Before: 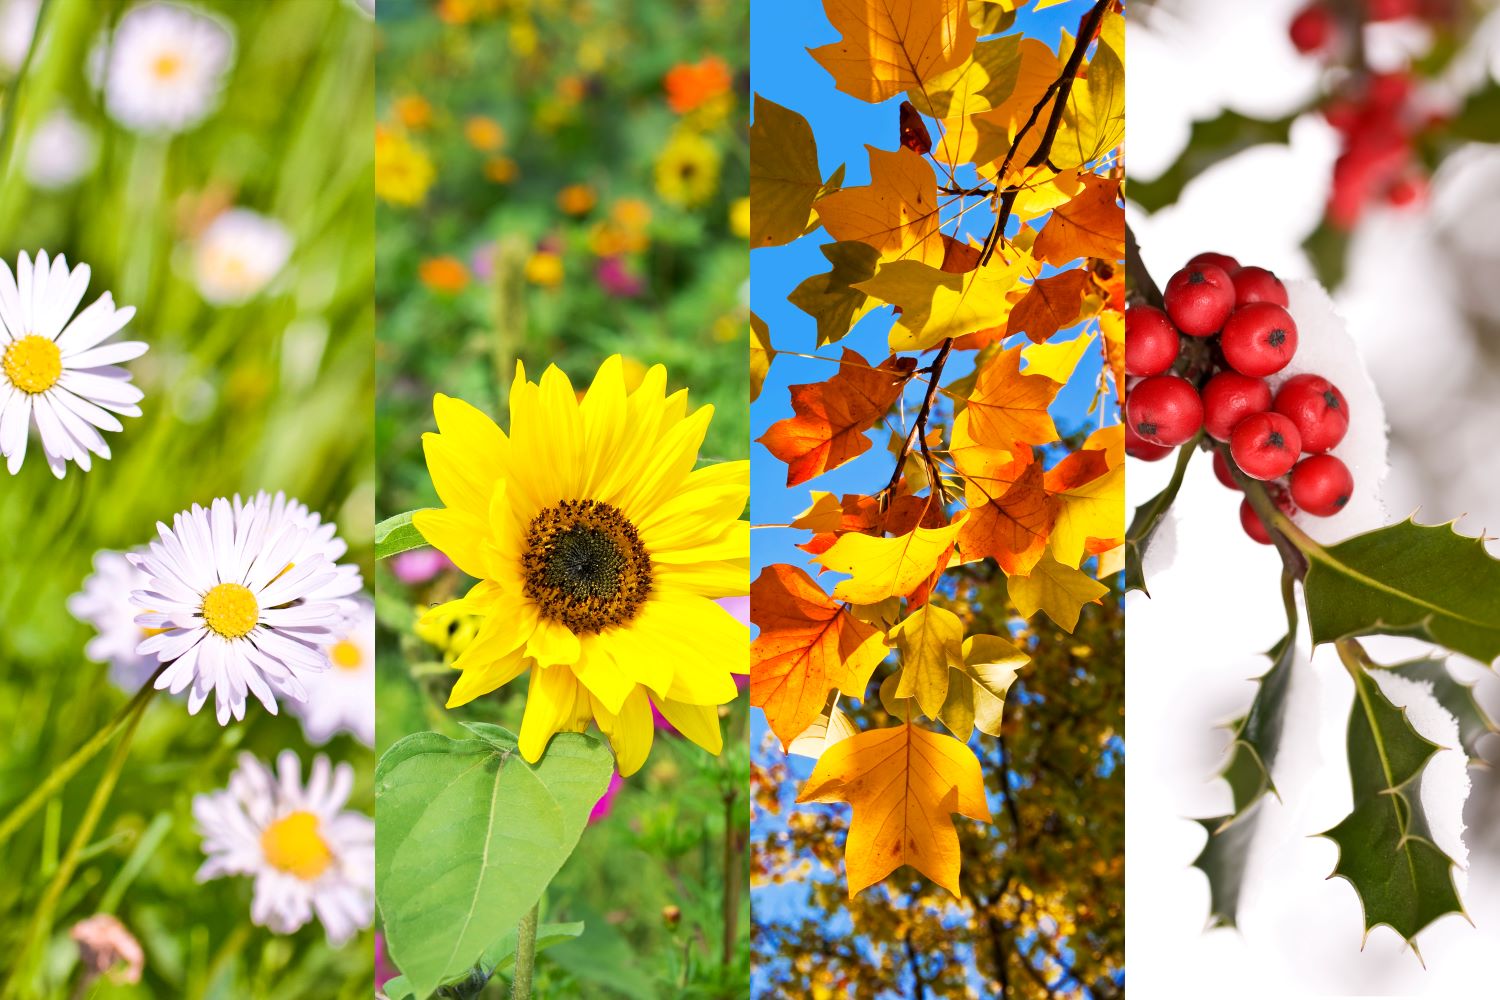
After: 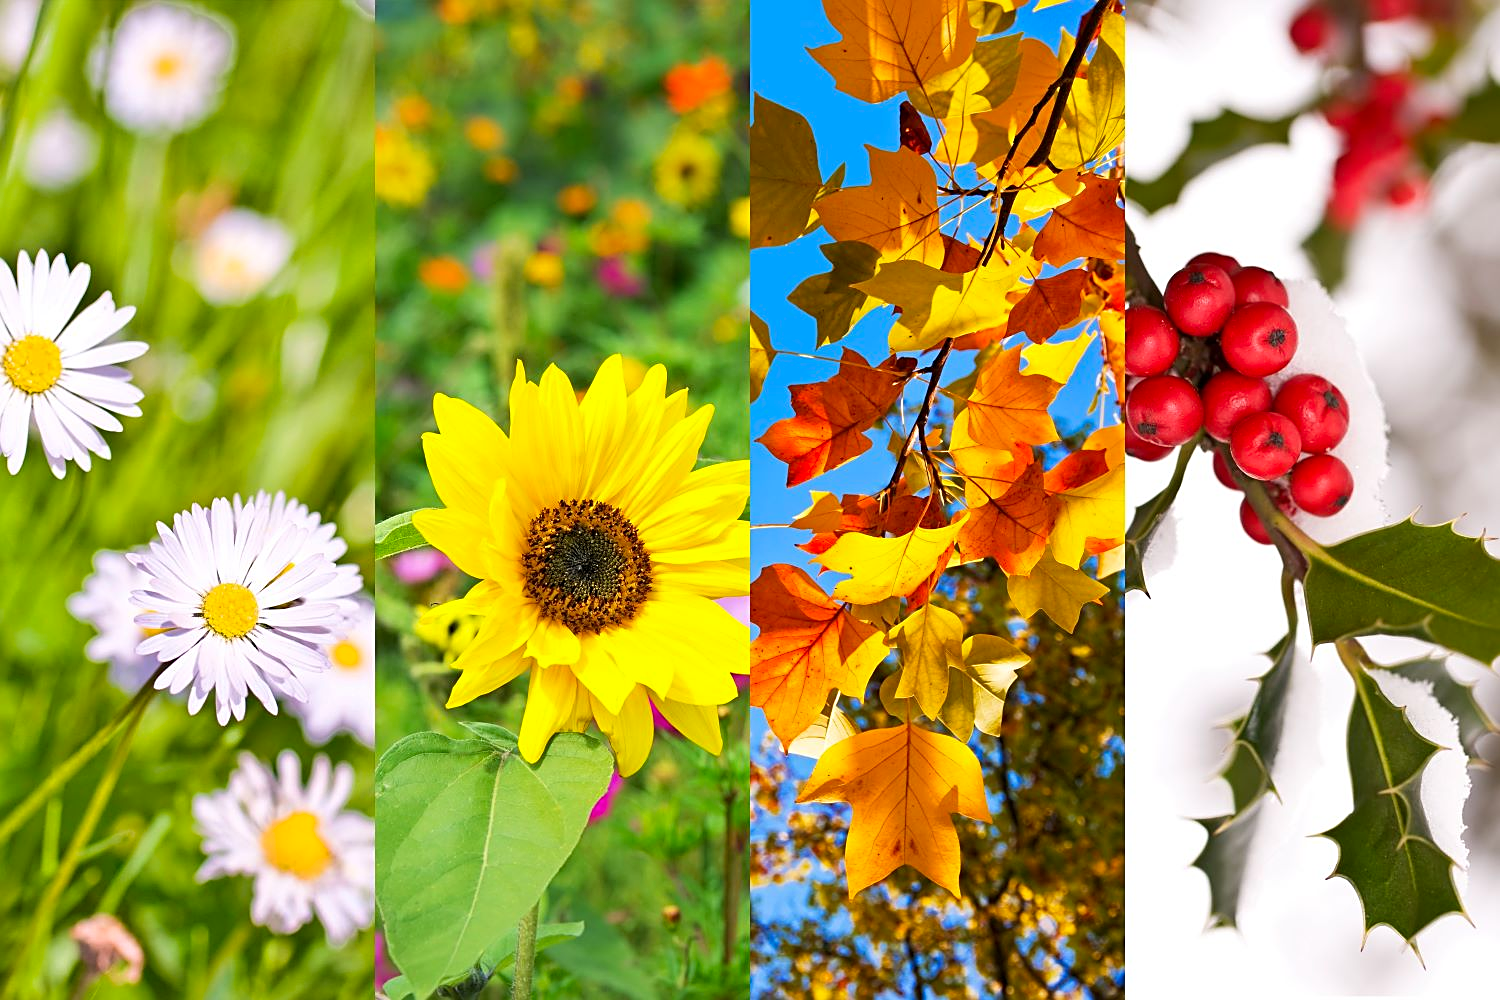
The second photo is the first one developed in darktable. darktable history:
sharpen: on, module defaults
color correction: saturation 1.1
